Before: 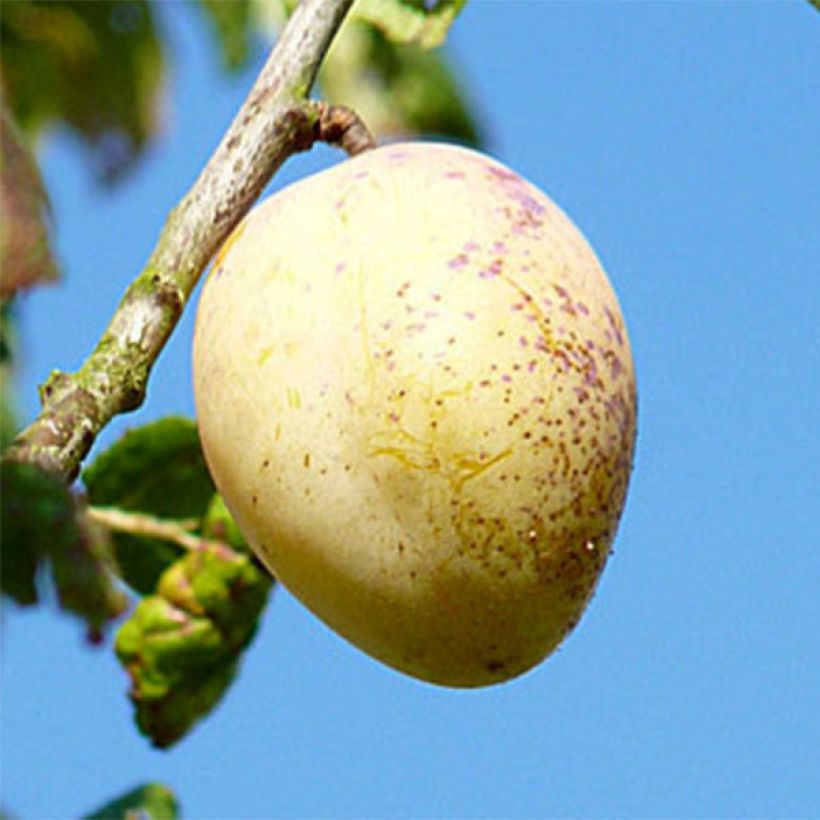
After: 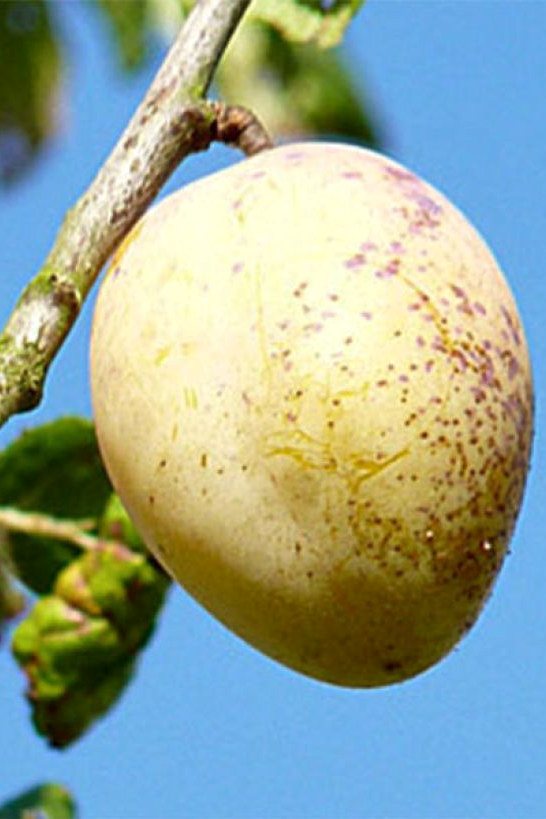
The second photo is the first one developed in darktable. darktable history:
crop and rotate: left 12.648%, right 20.685%
local contrast: mode bilateral grid, contrast 20, coarseness 50, detail 120%, midtone range 0.2
